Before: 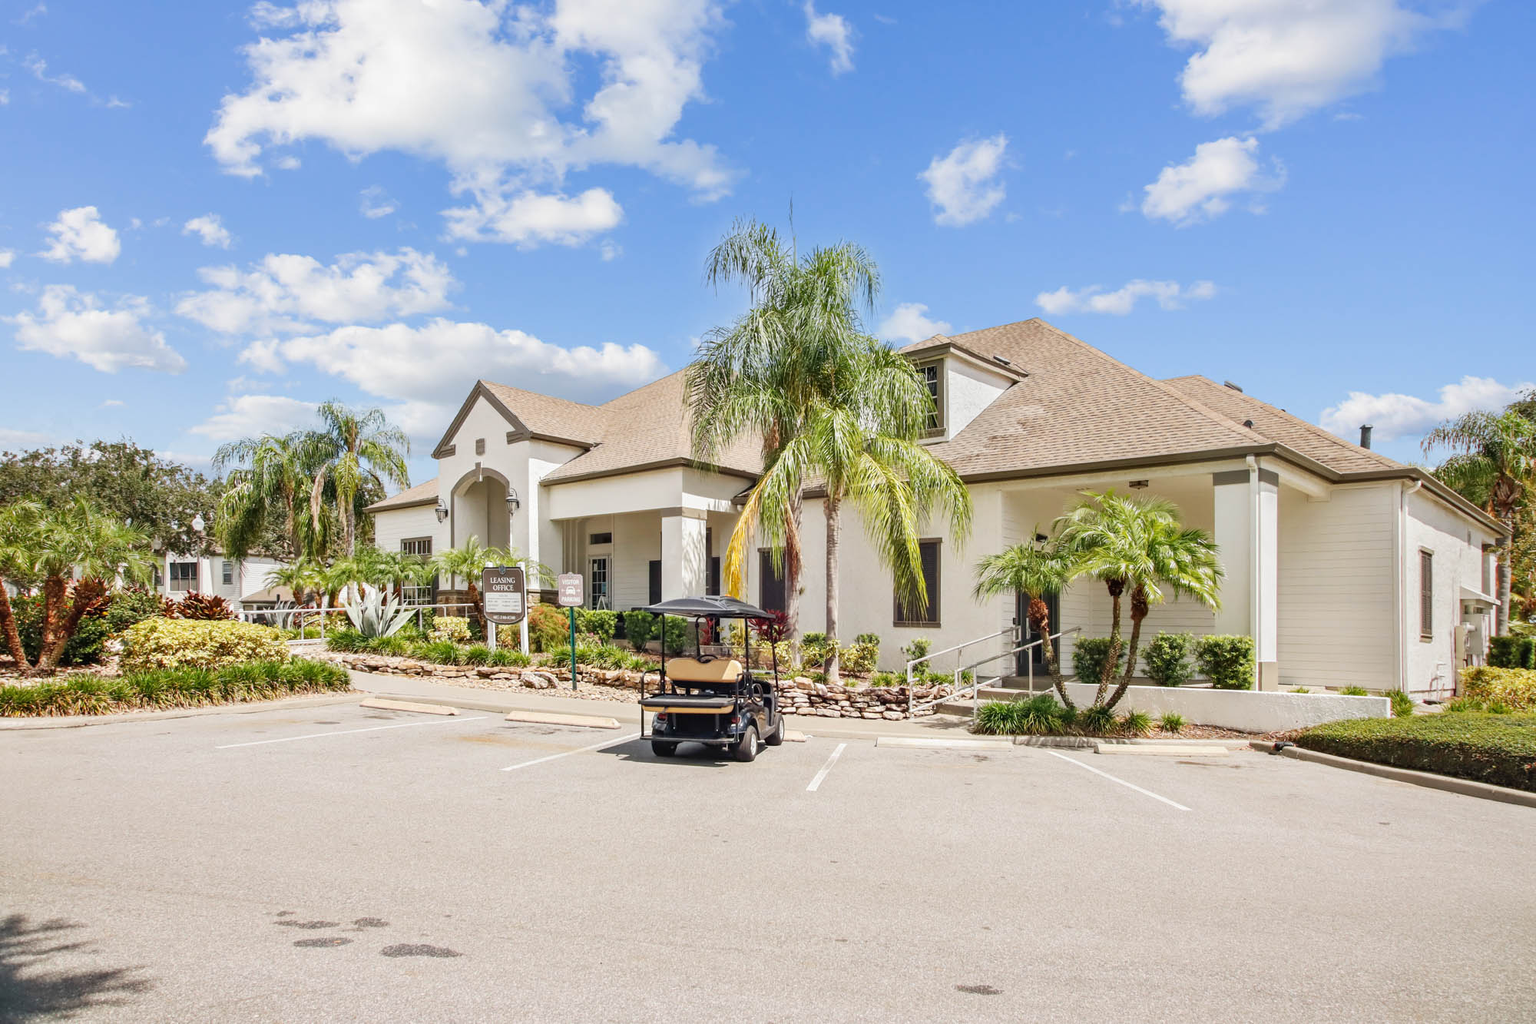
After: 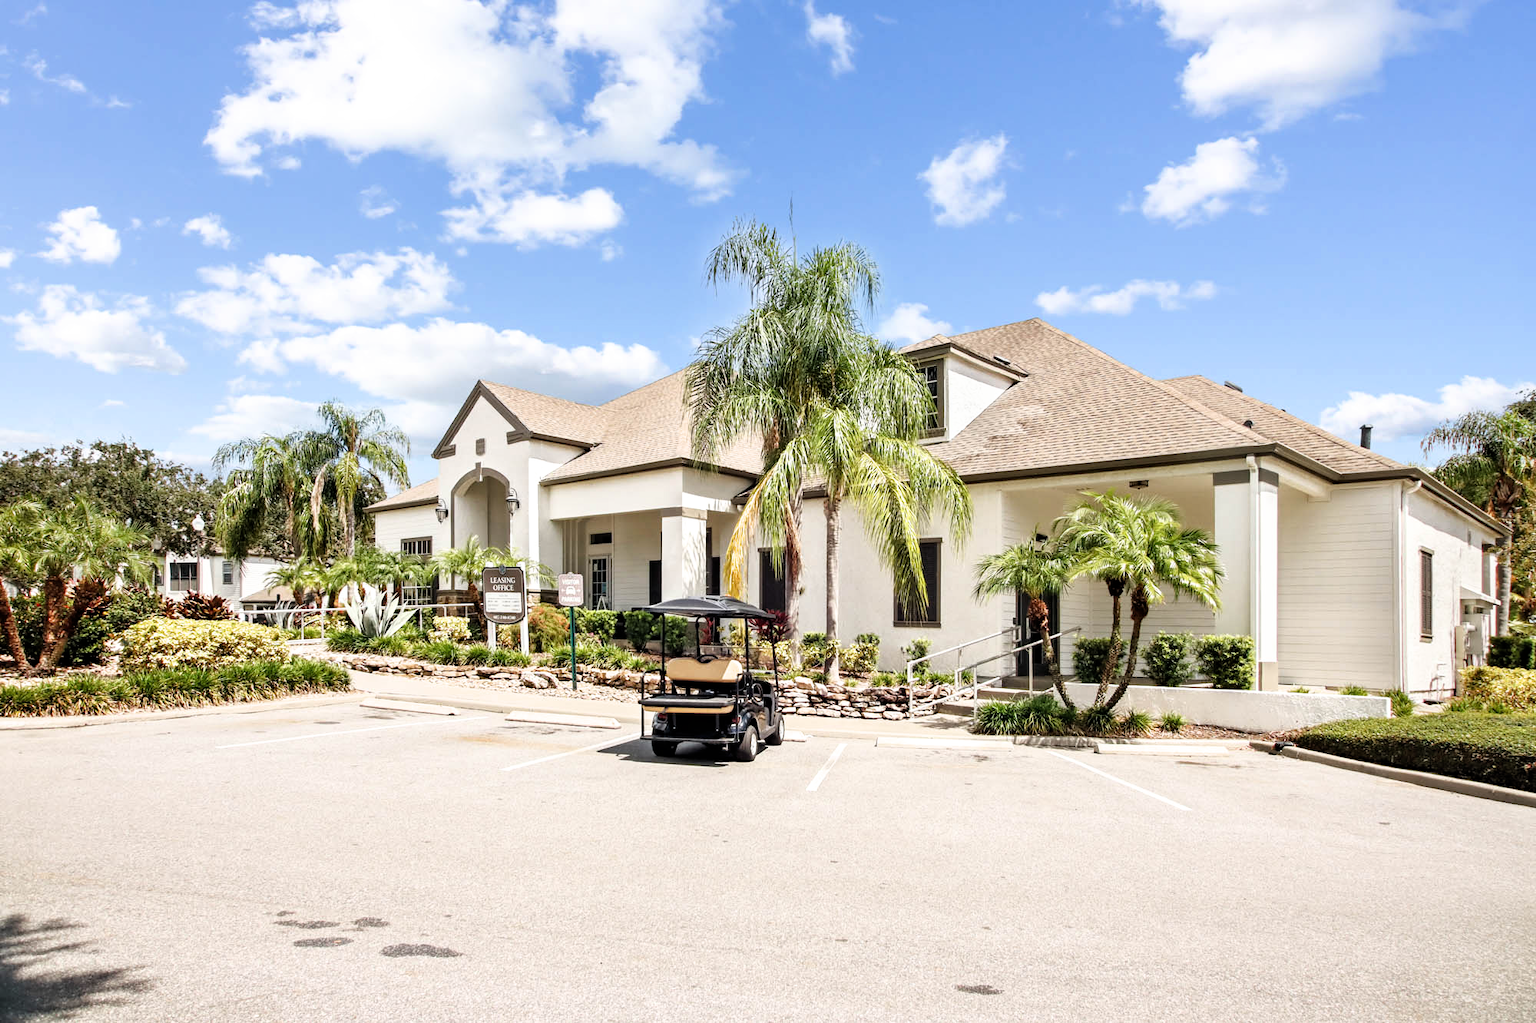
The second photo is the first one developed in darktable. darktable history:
filmic rgb: black relative exposure -8.22 EV, white relative exposure 2.2 EV, target white luminance 99.871%, hardness 7.18, latitude 74.83%, contrast 1.314, highlights saturation mix -1.79%, shadows ↔ highlights balance 30.83%
